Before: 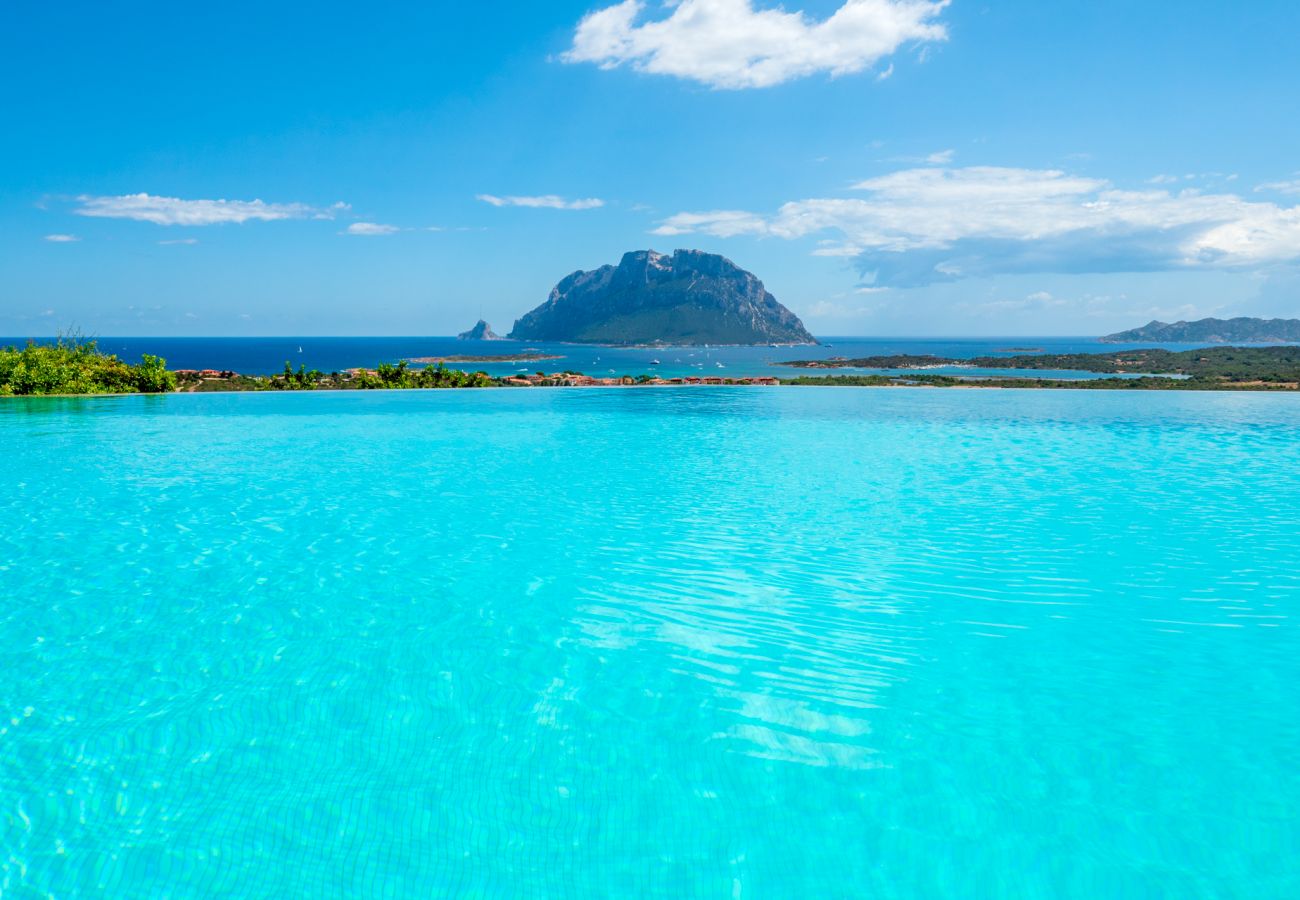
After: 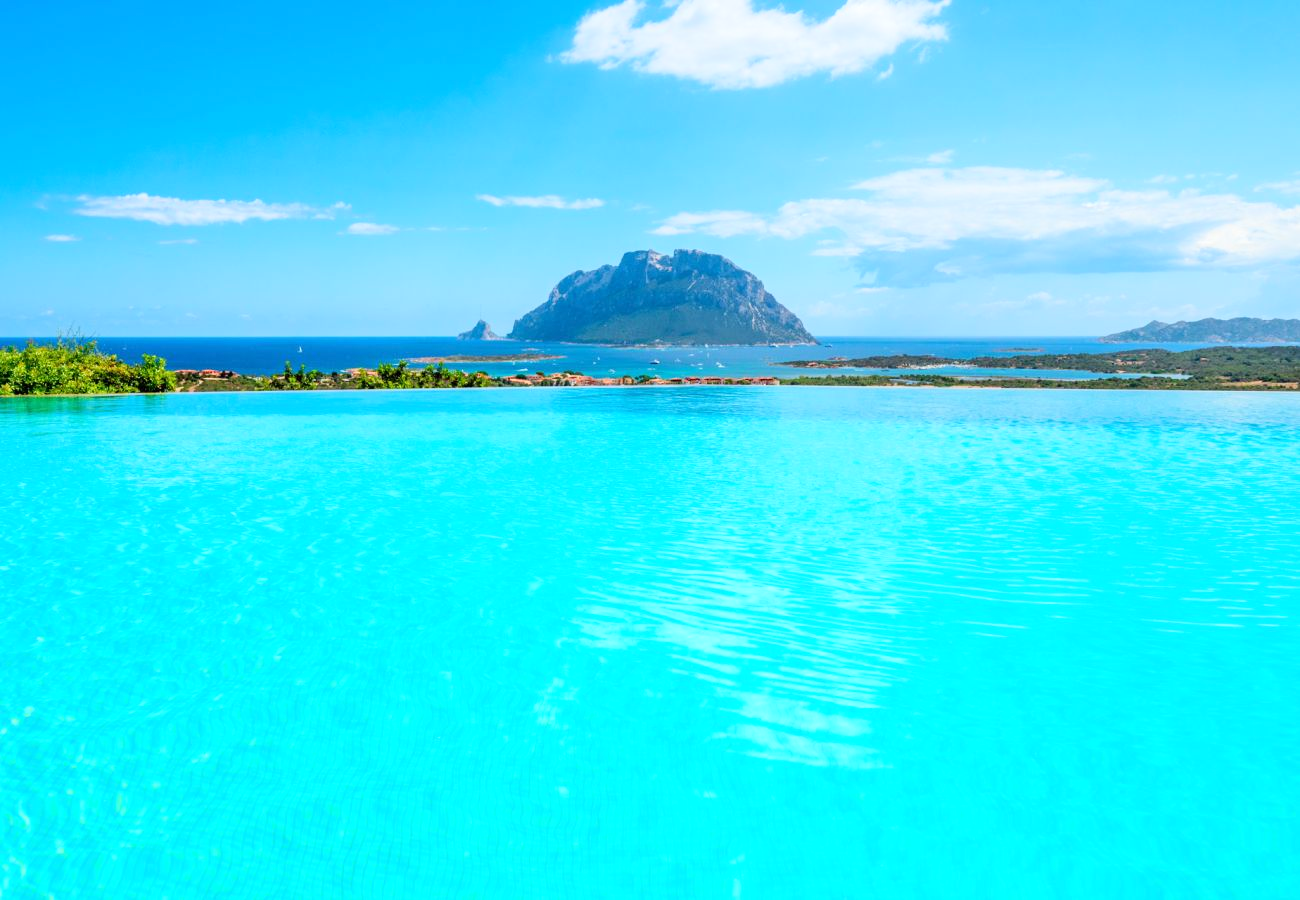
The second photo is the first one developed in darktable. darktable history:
base curve: curves: ch0 [(0, 0) (0.204, 0.334) (0.55, 0.733) (1, 1)]
